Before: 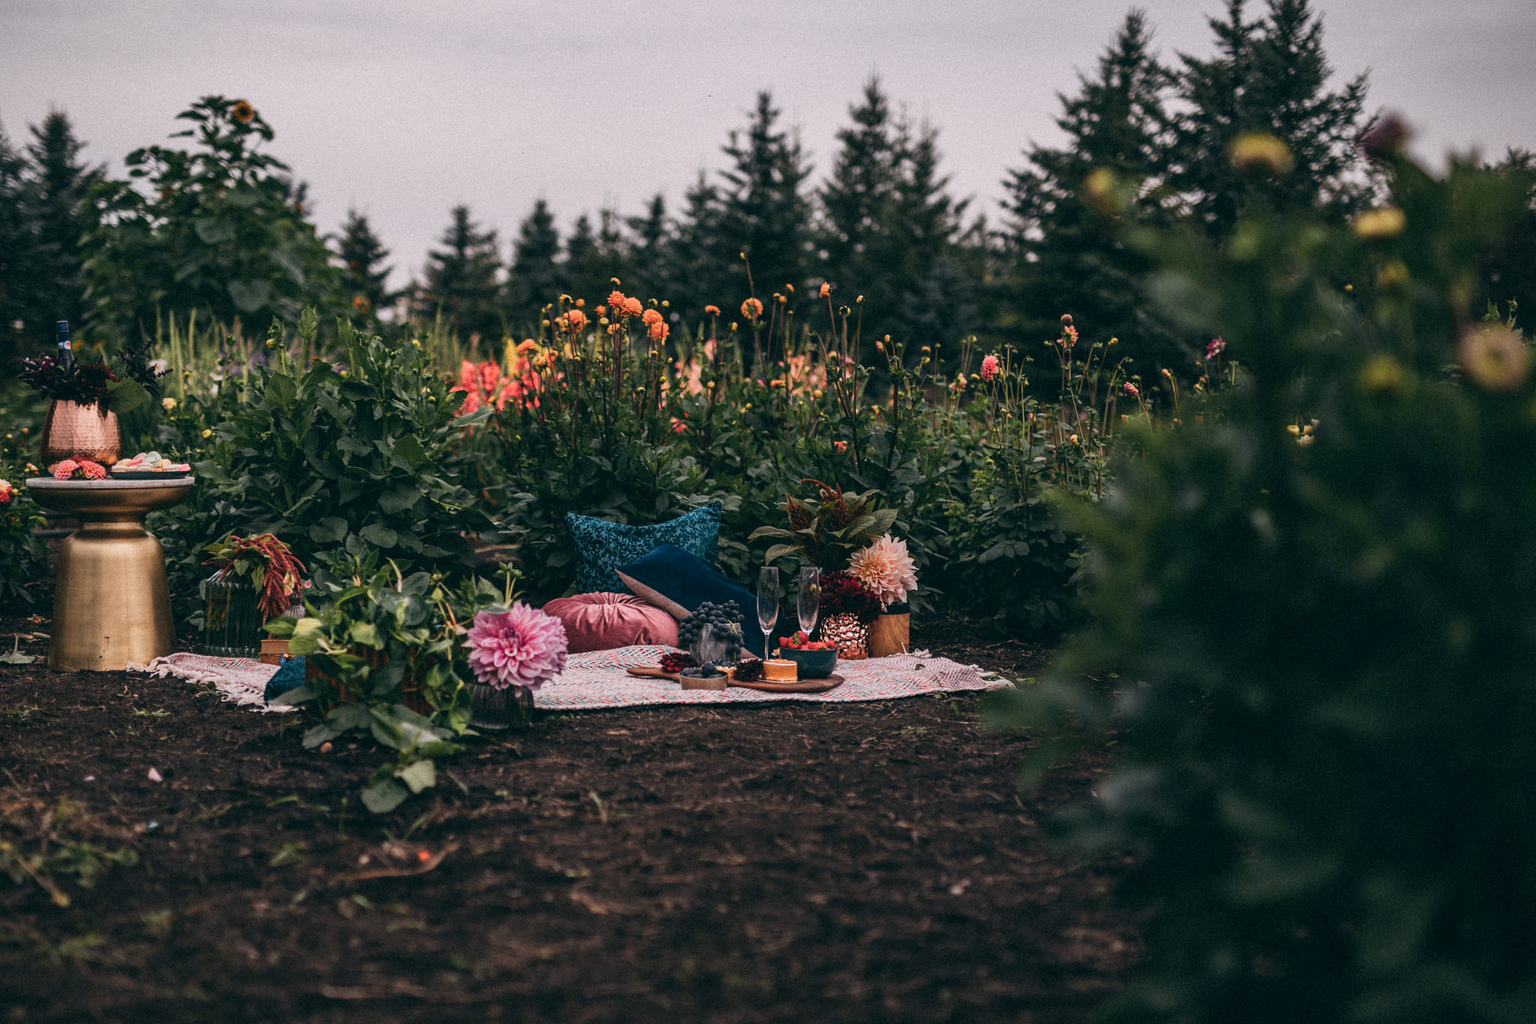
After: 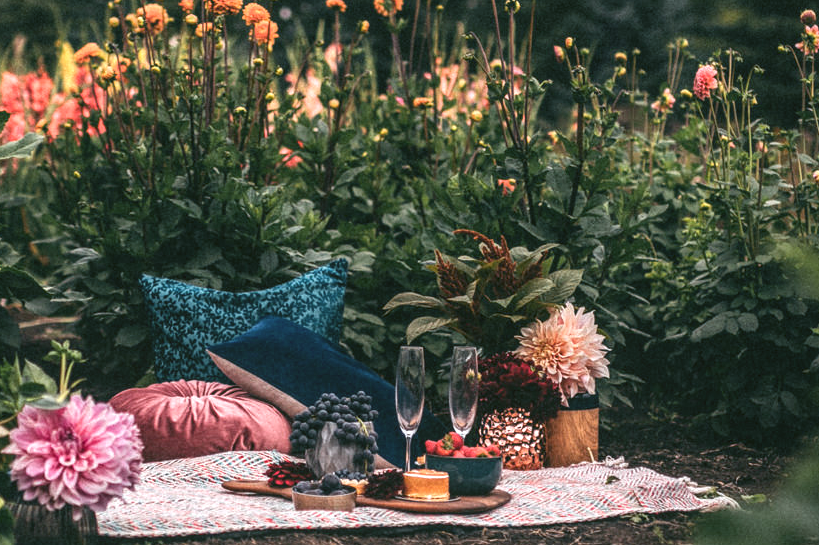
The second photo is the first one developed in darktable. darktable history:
local contrast: on, module defaults
crop: left 30%, top 30%, right 30%, bottom 30%
exposure: black level correction 0, exposure 0.7 EV, compensate exposure bias true, compensate highlight preservation false
color balance: lift [1.004, 1.002, 1.002, 0.998], gamma [1, 1.007, 1.002, 0.993], gain [1, 0.977, 1.013, 1.023], contrast -3.64%
